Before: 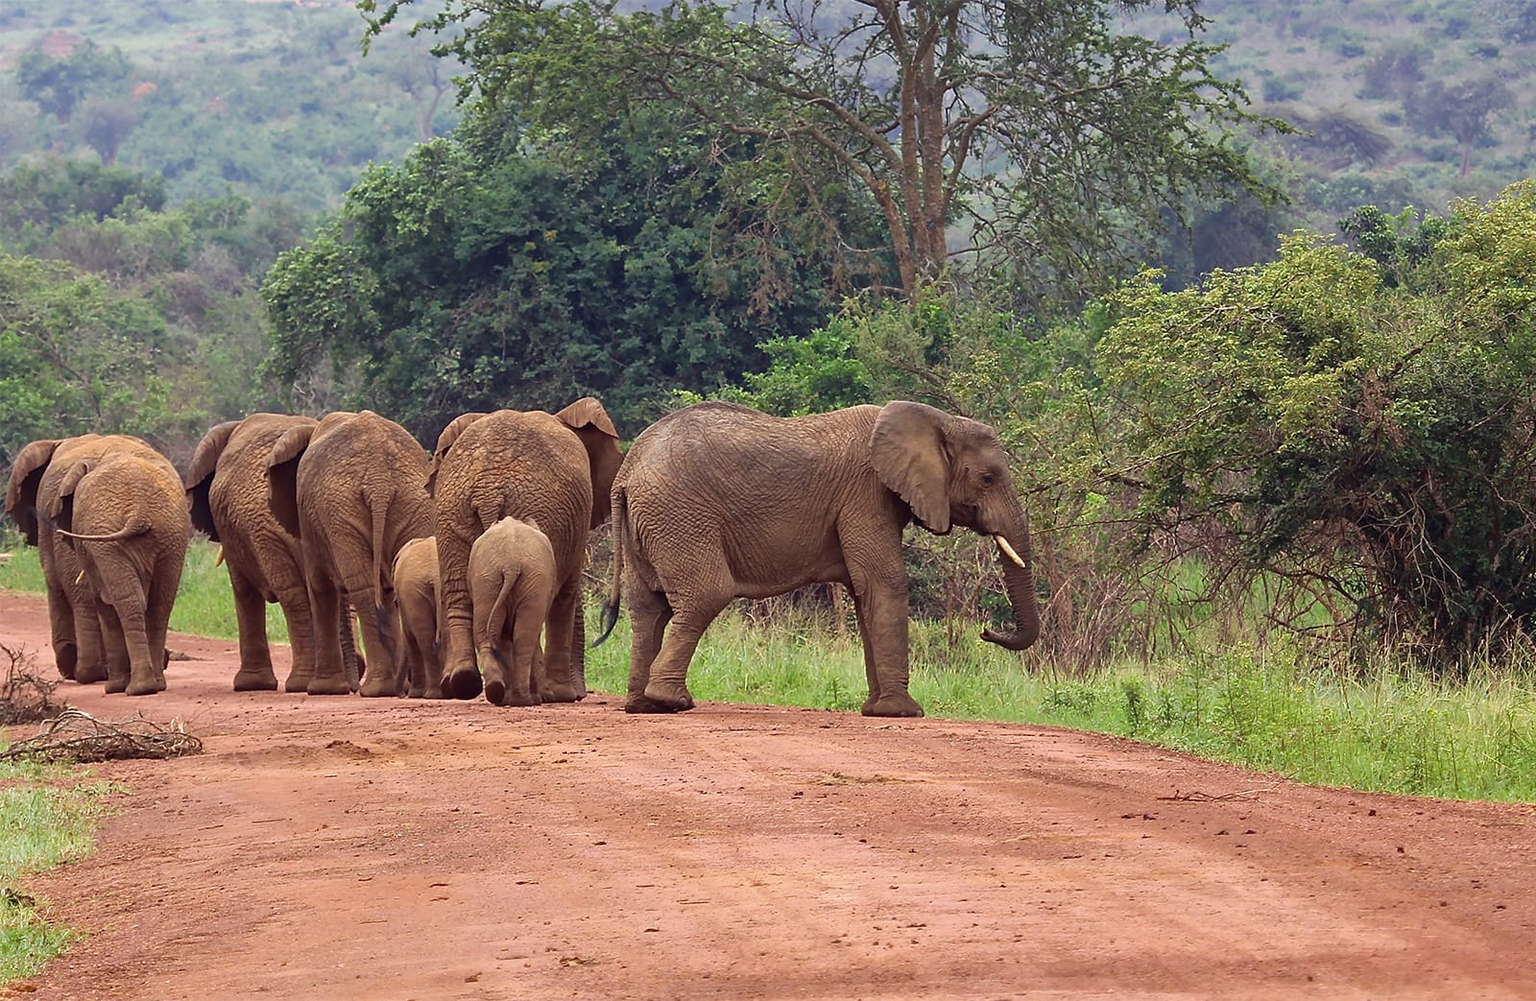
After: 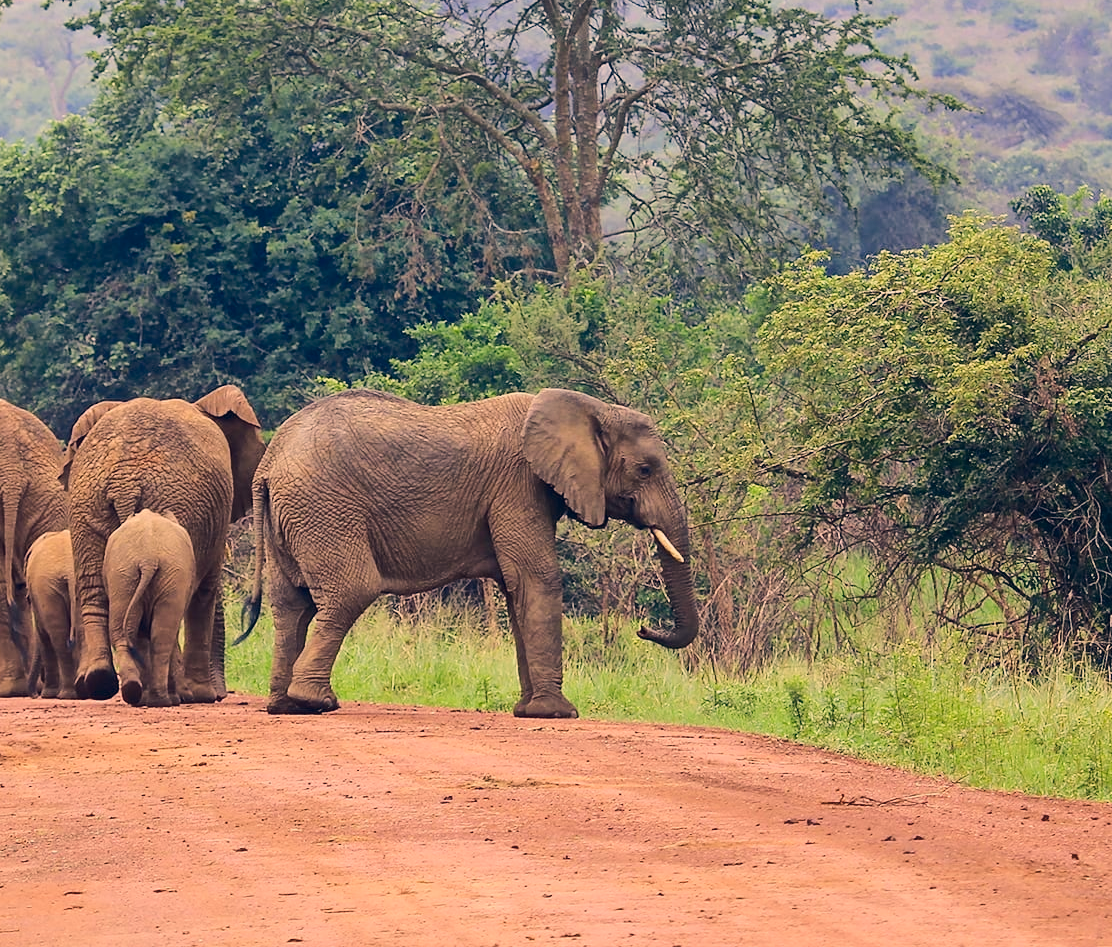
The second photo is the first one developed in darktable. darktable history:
color correction: highlights a* 10.32, highlights b* 14.66, shadows a* -9.59, shadows b* -15.02
crop and rotate: left 24.034%, top 2.838%, right 6.406%, bottom 6.299%
exposure: black level correction 0, exposure -0.766 EV, compensate highlight preservation false
base curve: curves: ch0 [(0, 0) (0.025, 0.046) (0.112, 0.277) (0.467, 0.74) (0.814, 0.929) (1, 0.942)]
